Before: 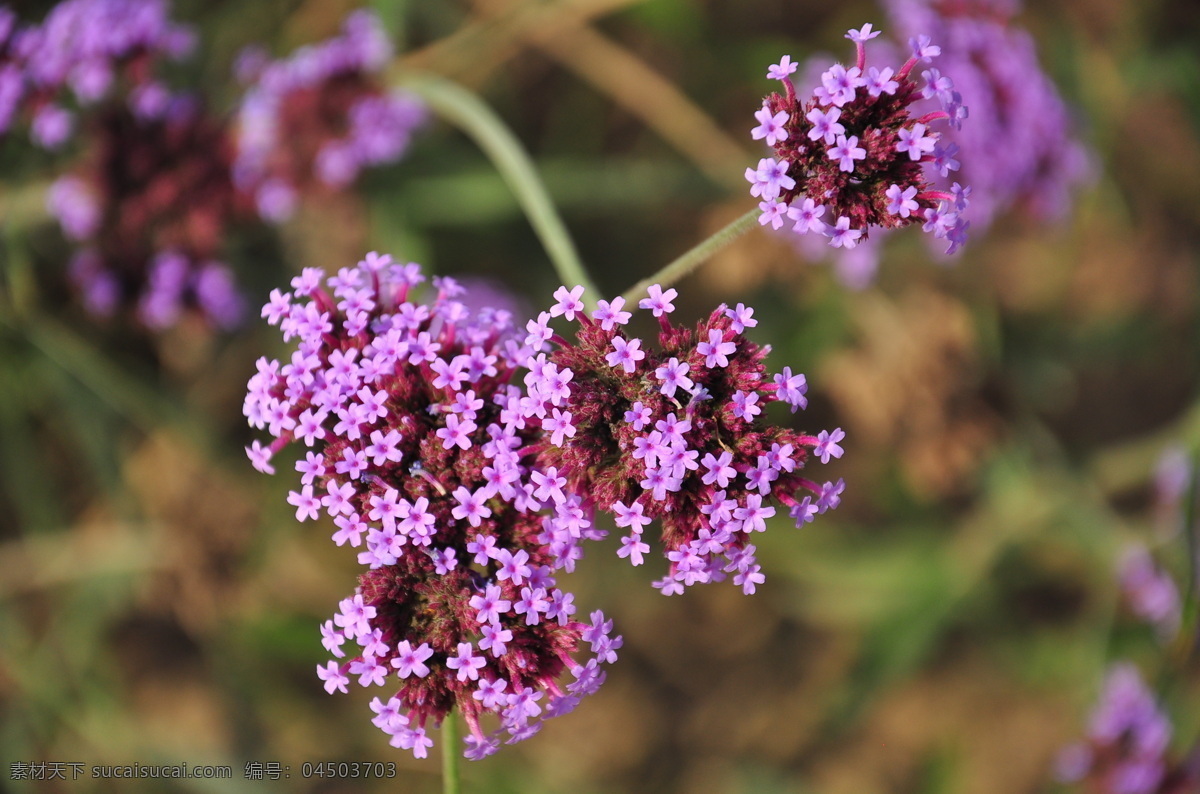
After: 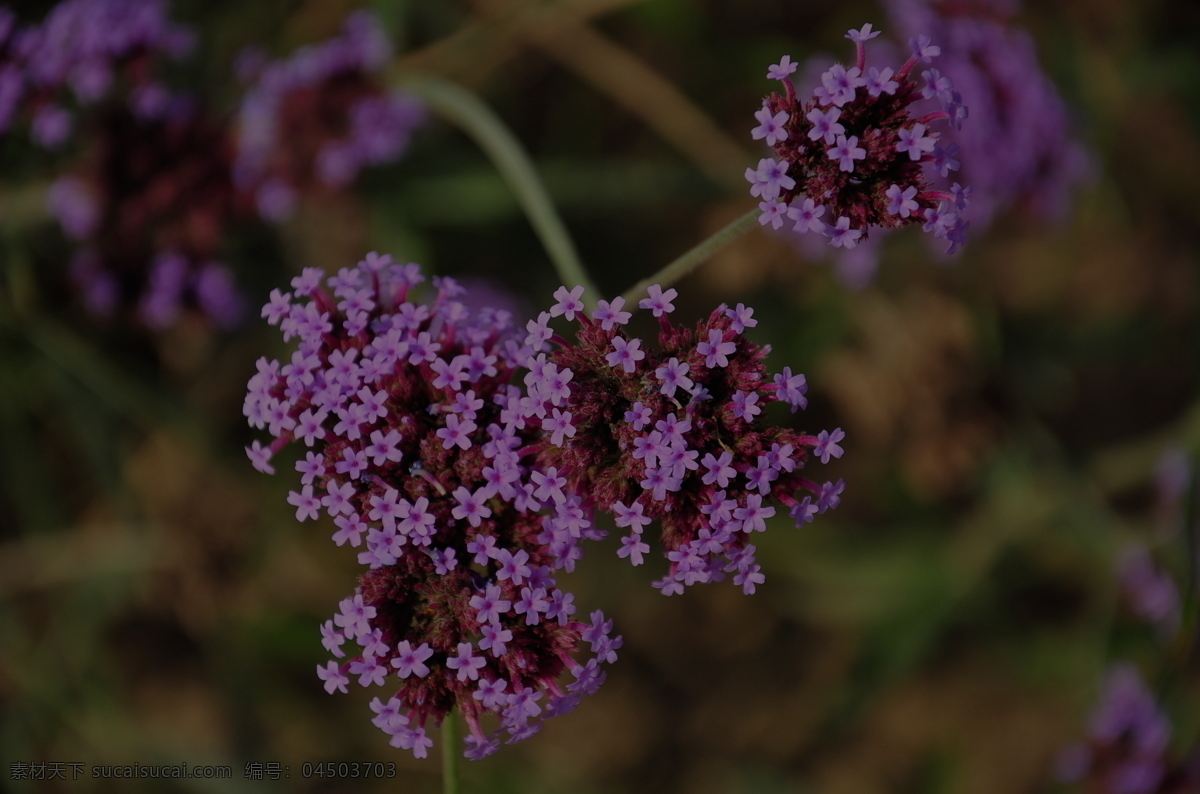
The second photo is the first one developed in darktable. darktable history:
exposure: black level correction 0.001, exposure 1.131 EV, compensate exposure bias true, compensate highlight preservation false
